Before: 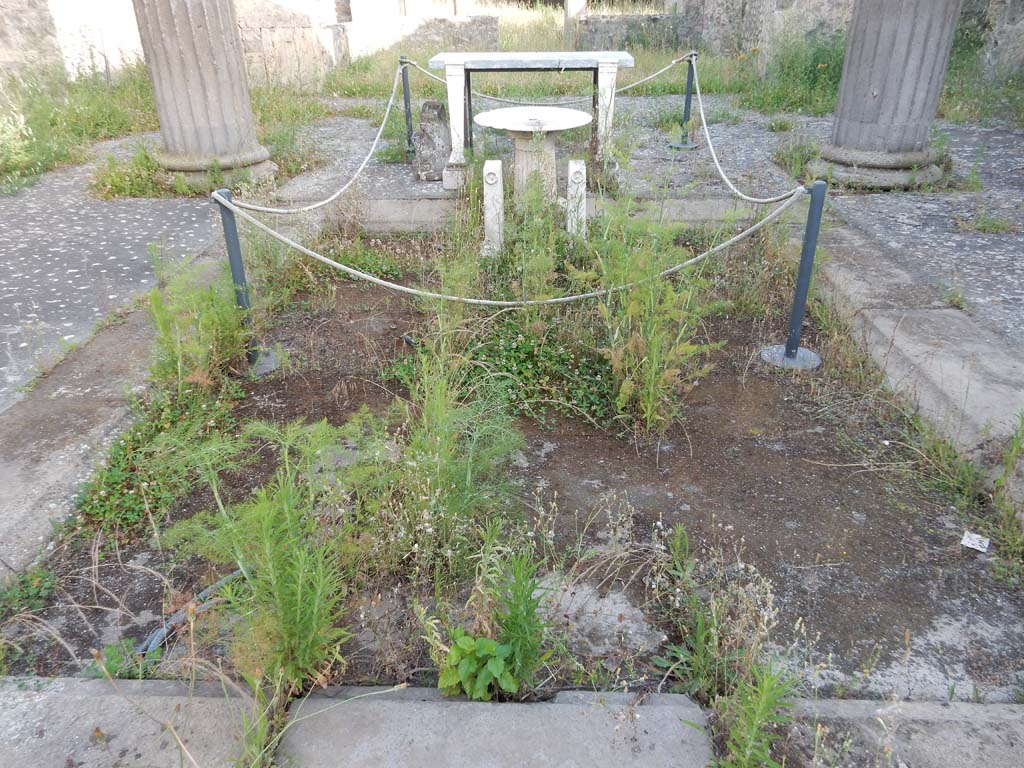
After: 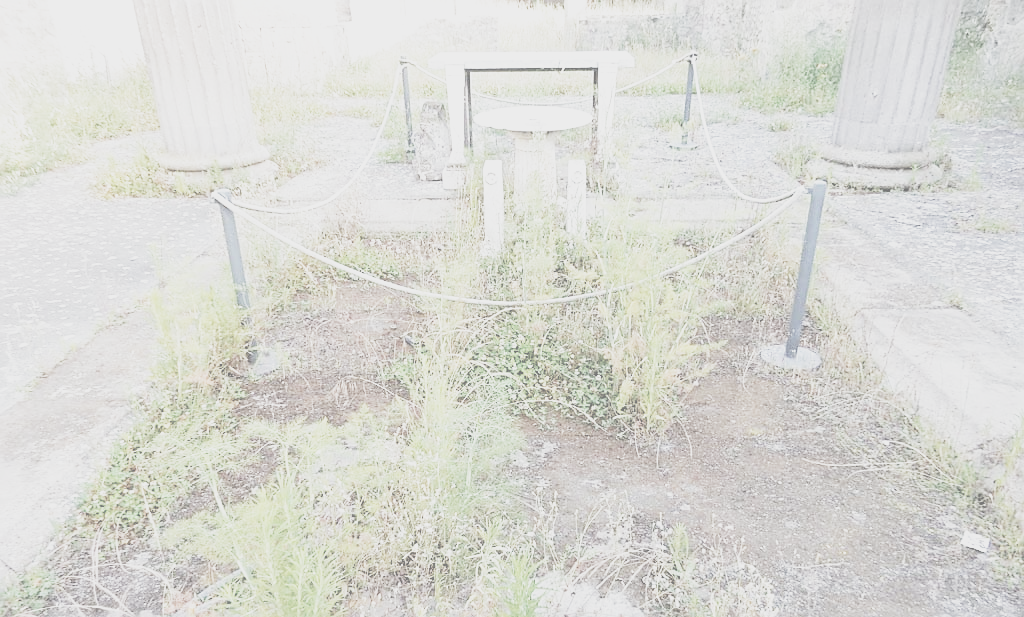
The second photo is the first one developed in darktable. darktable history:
sharpen: on, module defaults
crop: bottom 19.644%
base curve: curves: ch0 [(0, 0.003) (0.001, 0.002) (0.006, 0.004) (0.02, 0.022) (0.048, 0.086) (0.094, 0.234) (0.162, 0.431) (0.258, 0.629) (0.385, 0.8) (0.548, 0.918) (0.751, 0.988) (1, 1)], preserve colors none
color balance rgb: perceptual saturation grading › global saturation 20%, perceptual saturation grading › highlights -25%, perceptual saturation grading › shadows 25%
contrast brightness saturation: contrast -0.32, brightness 0.75, saturation -0.78
